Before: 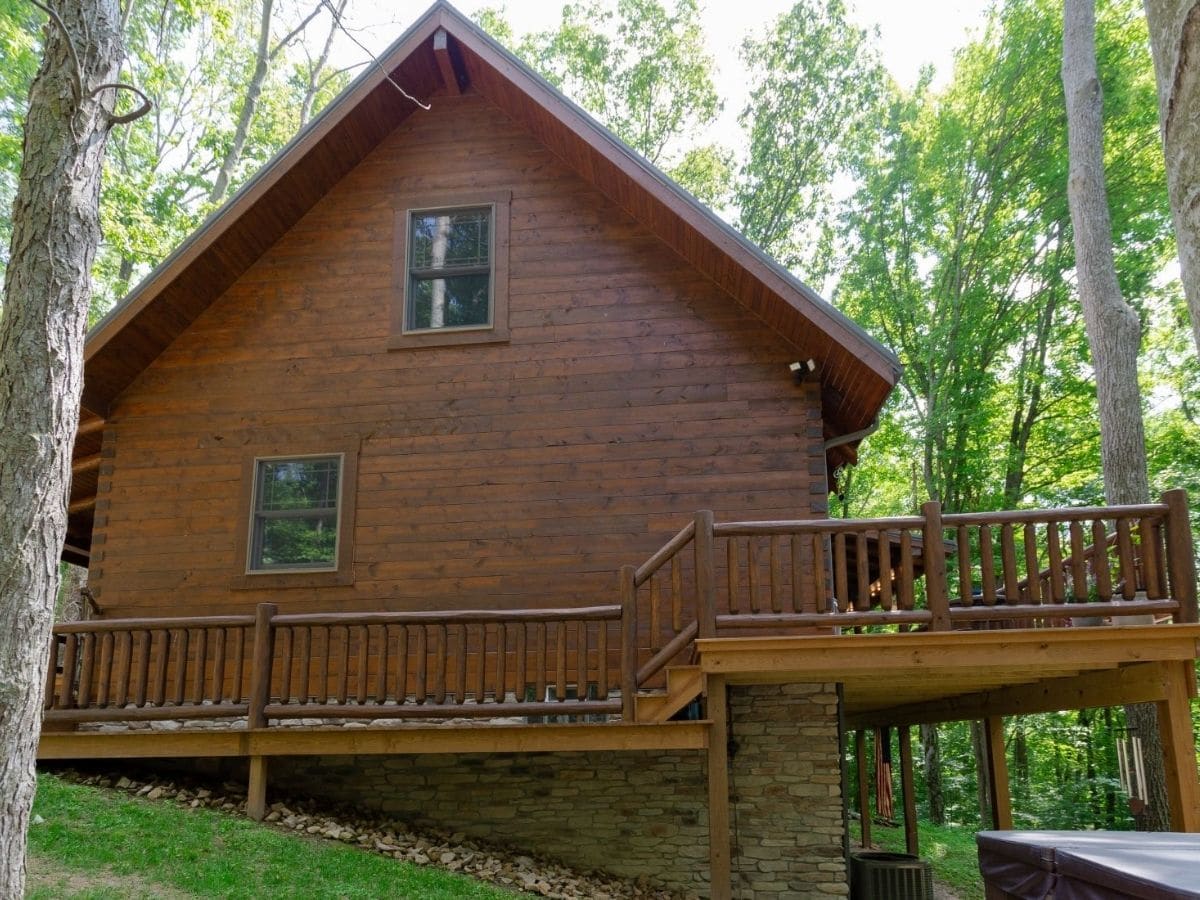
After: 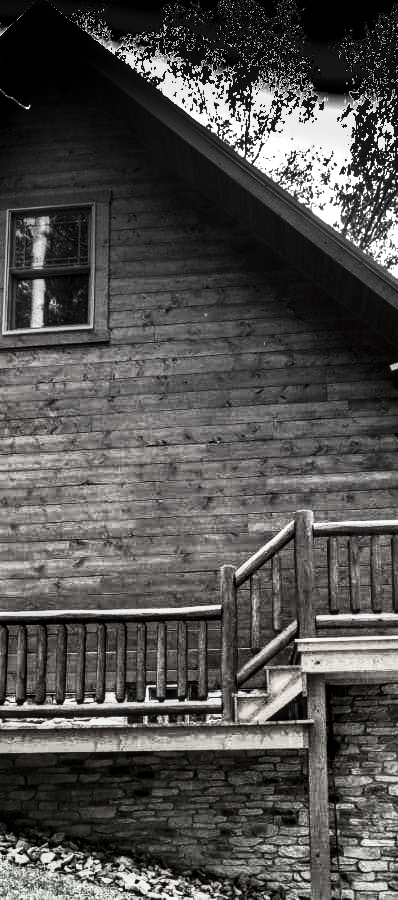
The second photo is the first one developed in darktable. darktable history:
contrast brightness saturation: contrast 0.016, brightness -0.99, saturation -0.98
local contrast: detail 130%
exposure: black level correction 0, exposure 0.895 EV, compensate highlight preservation false
crop: left 33.385%, right 33.397%
shadows and highlights: radius 123.58, shadows 99.29, white point adjustment -3.09, highlights -99.3, soften with gaussian
